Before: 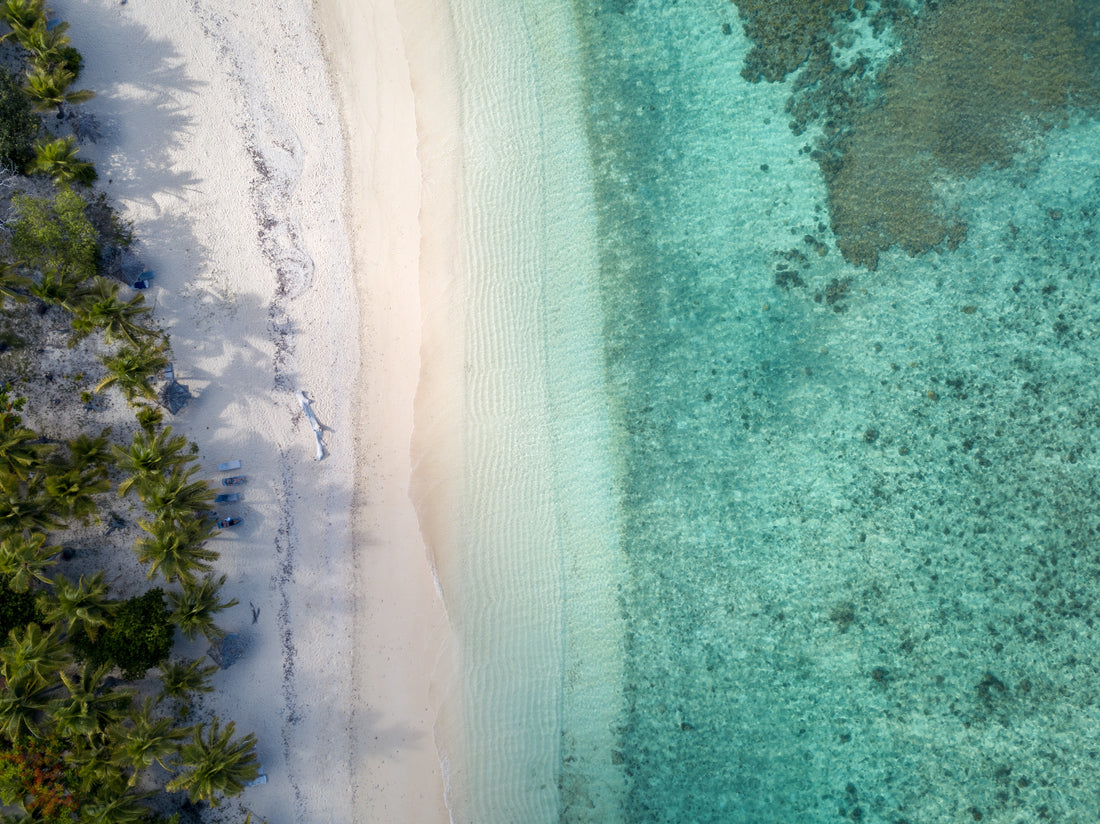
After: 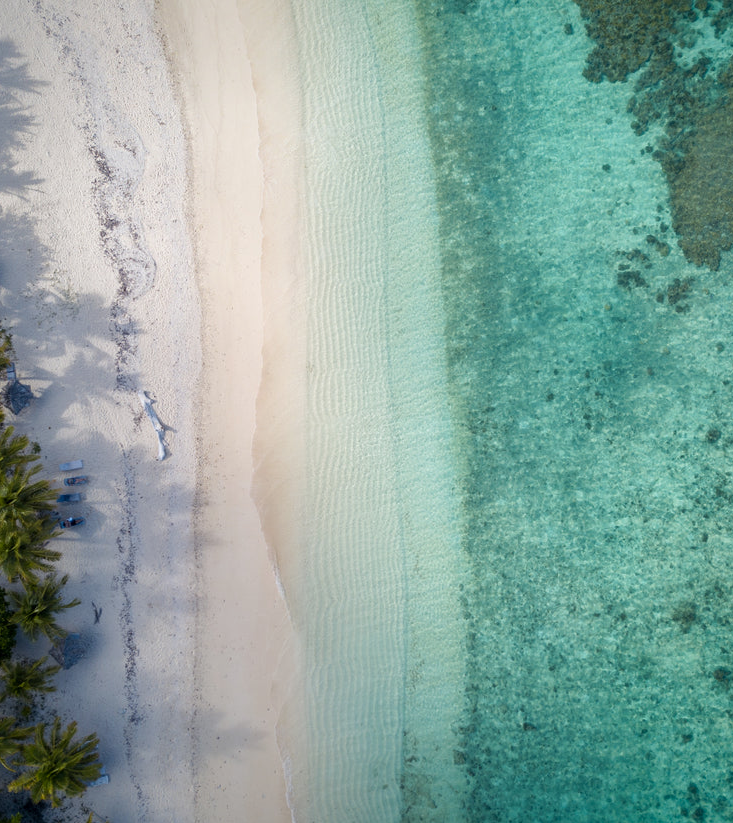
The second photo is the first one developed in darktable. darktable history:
crop and rotate: left 14.385%, right 18.948%
exposure: exposure -0.157 EV, compensate highlight preservation false
color calibration: illuminant same as pipeline (D50), x 0.346, y 0.359, temperature 5002.42 K
vignetting: brightness -0.233, saturation 0.141
